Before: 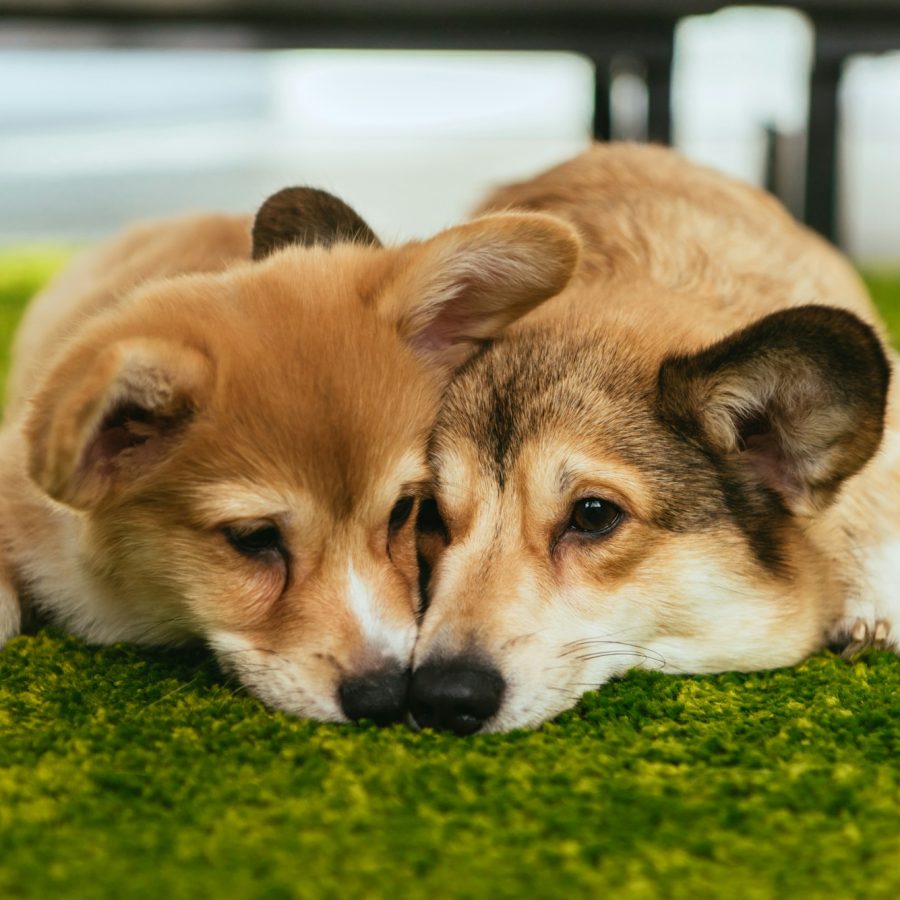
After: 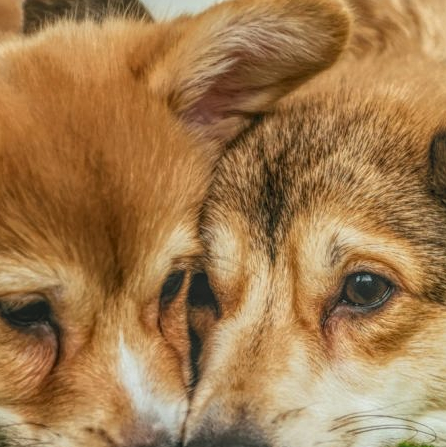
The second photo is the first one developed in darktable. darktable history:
crop: left 25.473%, top 25.122%, right 24.886%, bottom 25.179%
local contrast: highlights 20%, shadows 23%, detail 201%, midtone range 0.2
